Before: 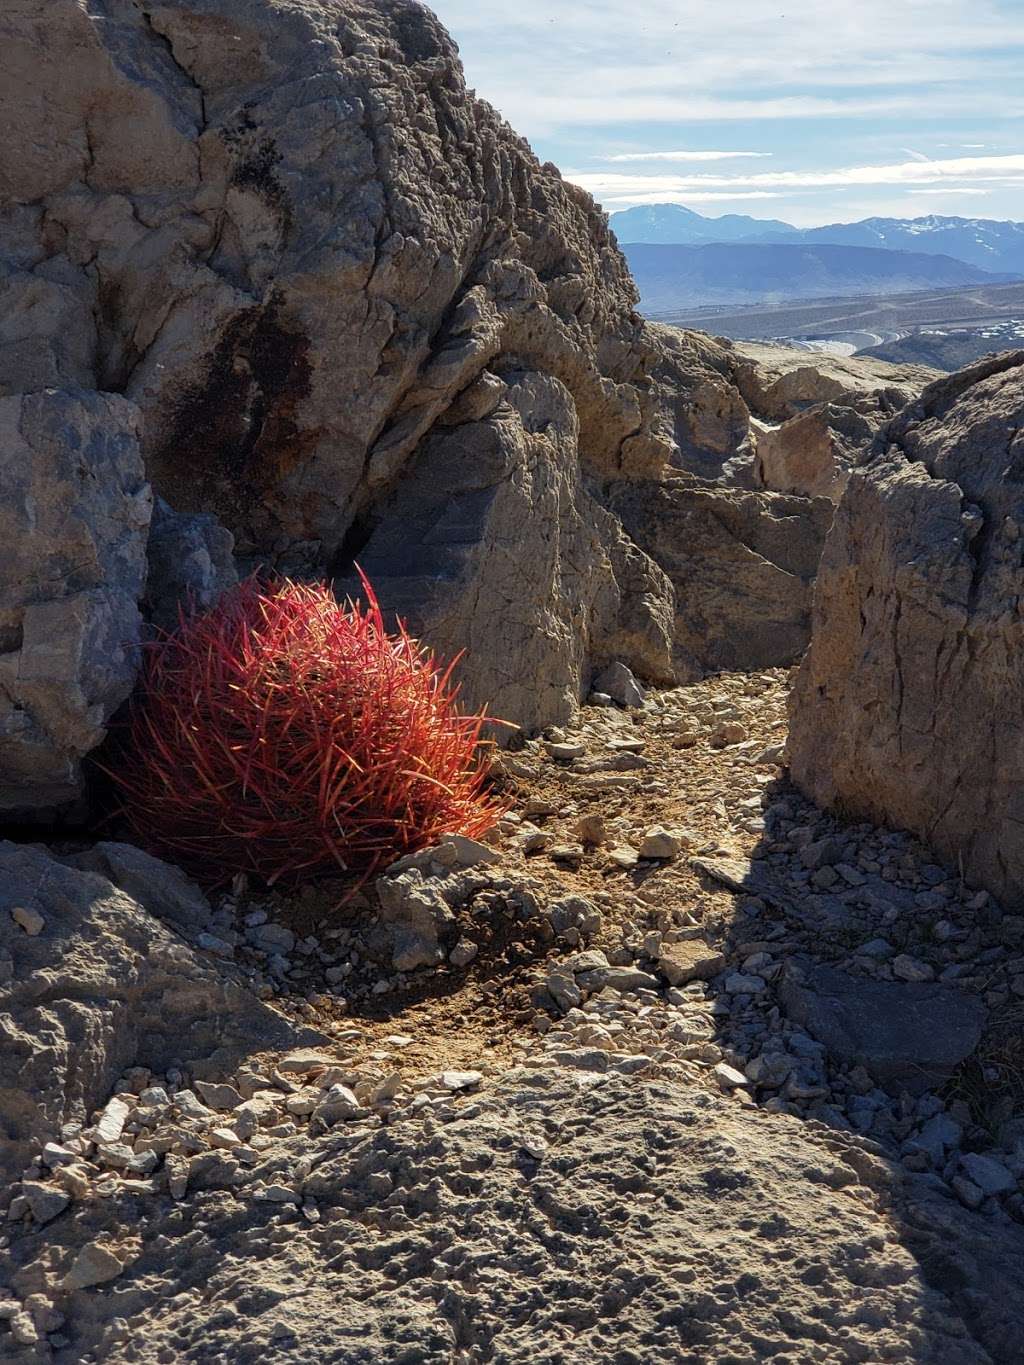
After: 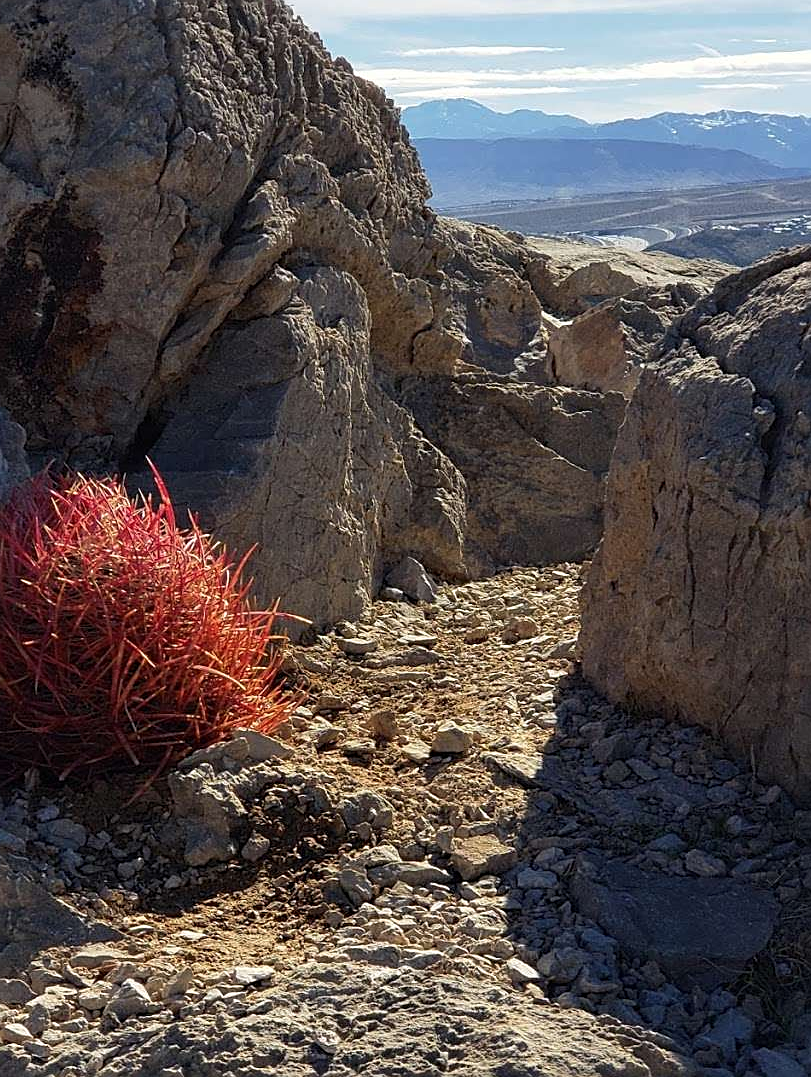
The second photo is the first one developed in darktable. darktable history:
sharpen: on, module defaults
crop and rotate: left 20.368%, top 7.719%, right 0.419%, bottom 13.324%
